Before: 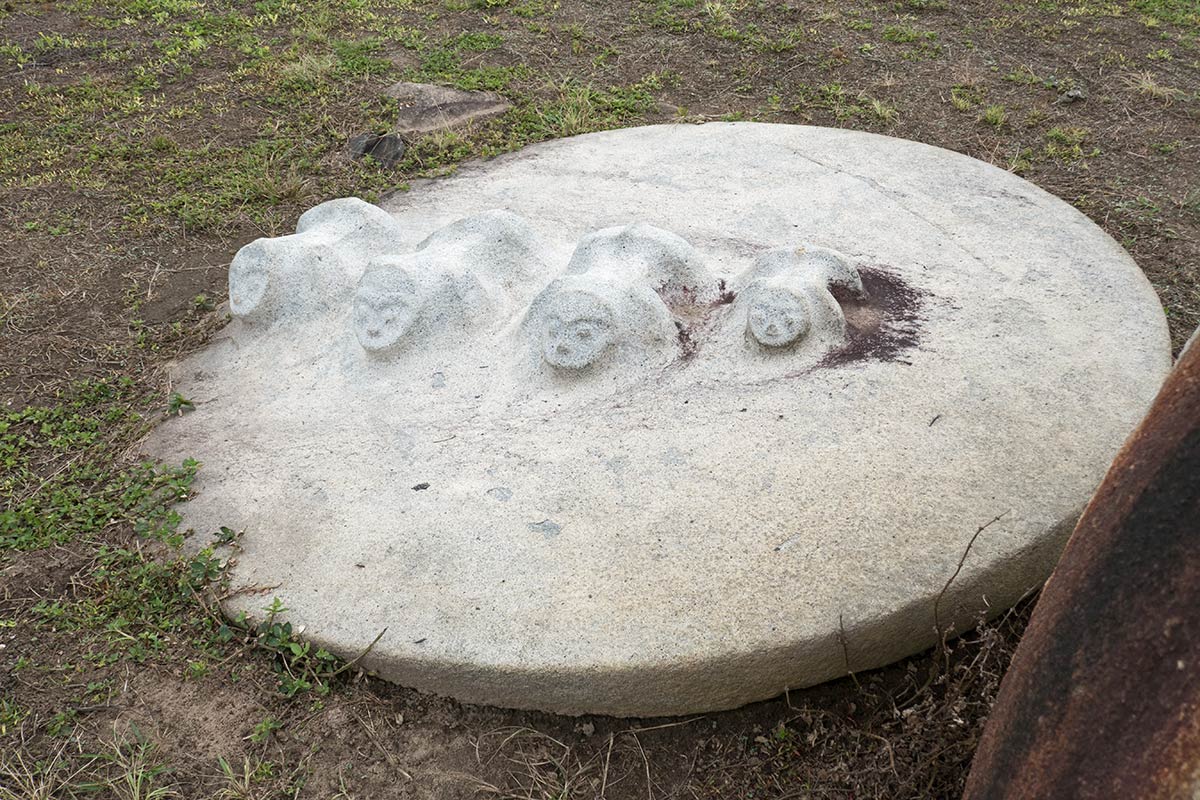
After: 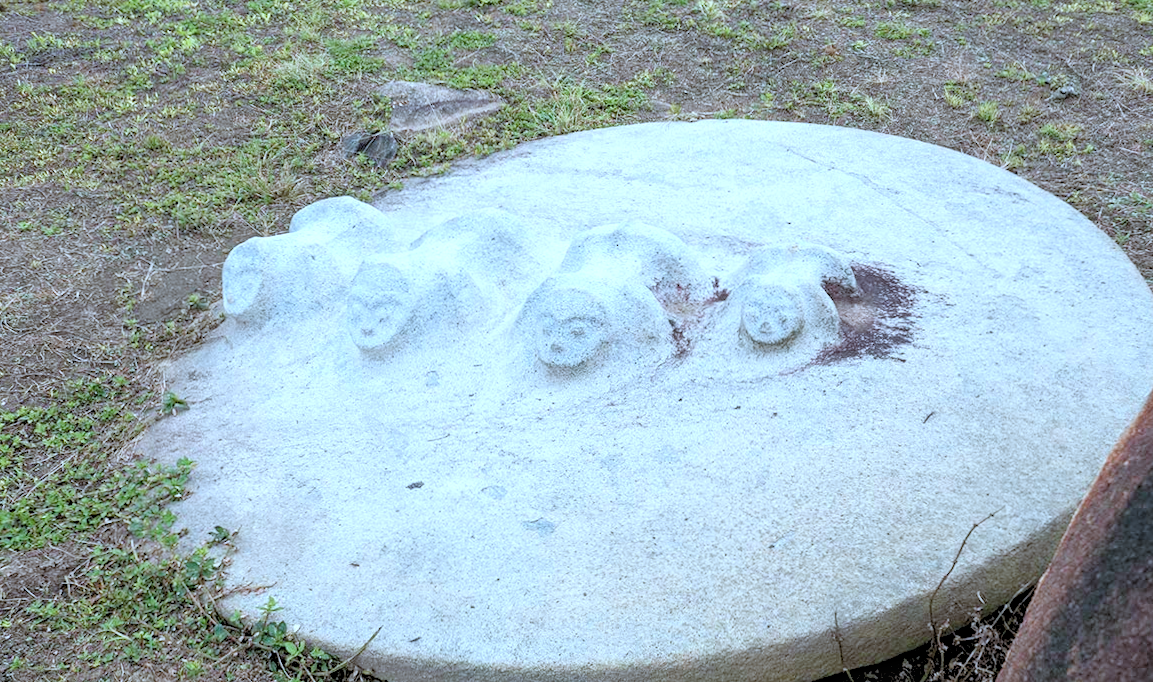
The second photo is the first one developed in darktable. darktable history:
color correction: highlights a* -2.24, highlights b* -18.1
white balance: red 0.925, blue 1.046
local contrast: on, module defaults
crop and rotate: angle 0.2°, left 0.275%, right 3.127%, bottom 14.18%
rotate and perspective: automatic cropping off
levels: levels [0.072, 0.414, 0.976]
